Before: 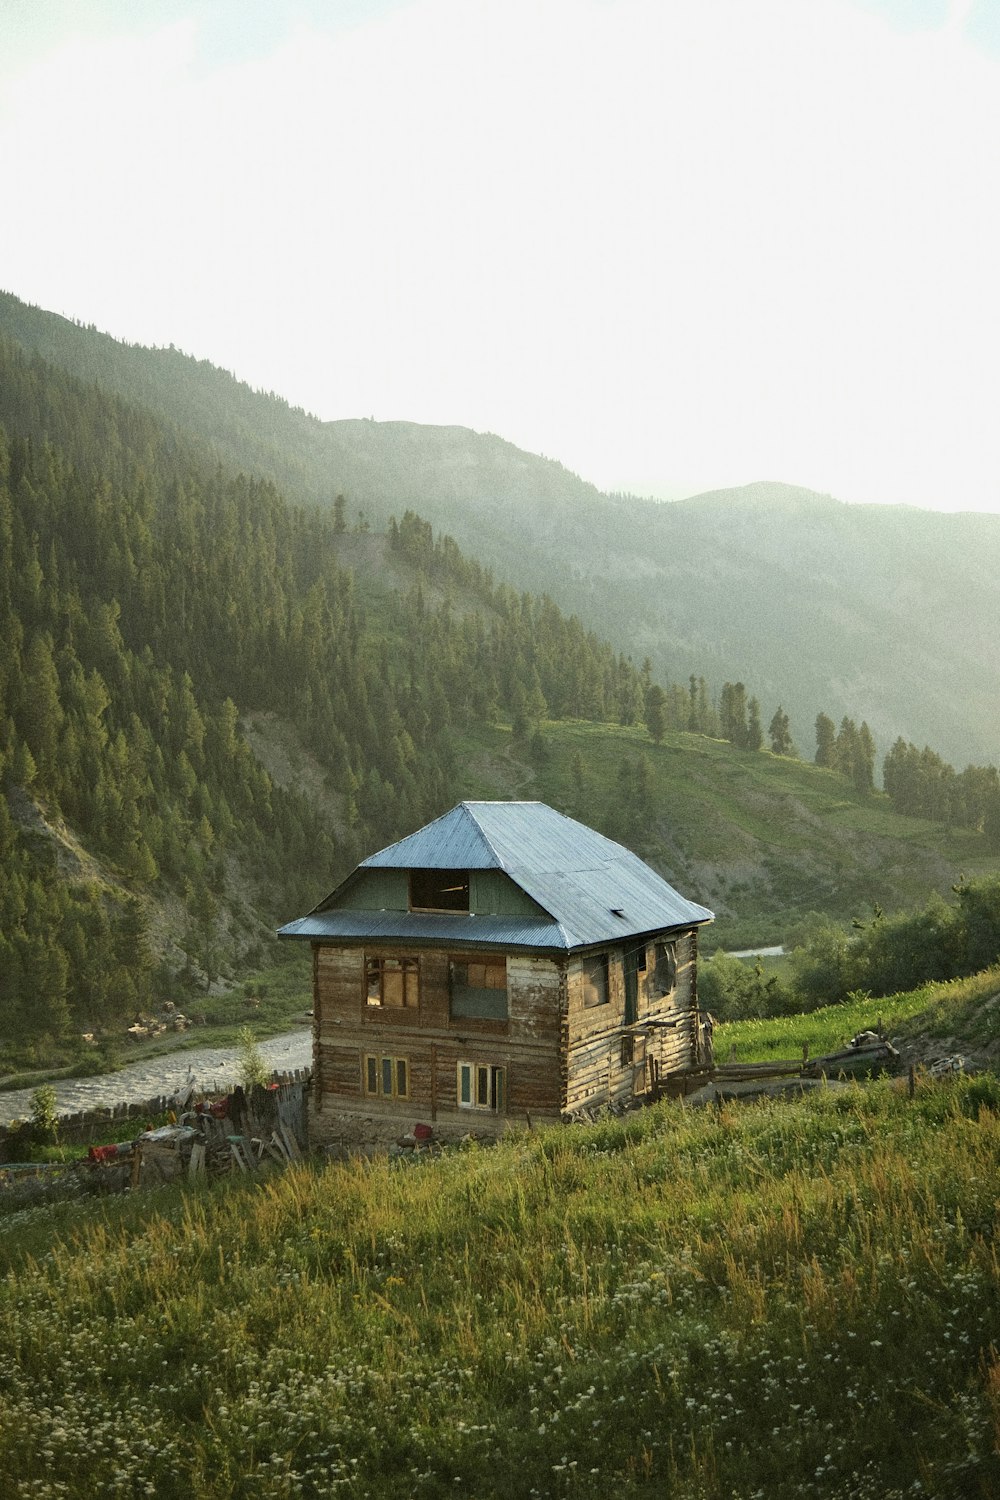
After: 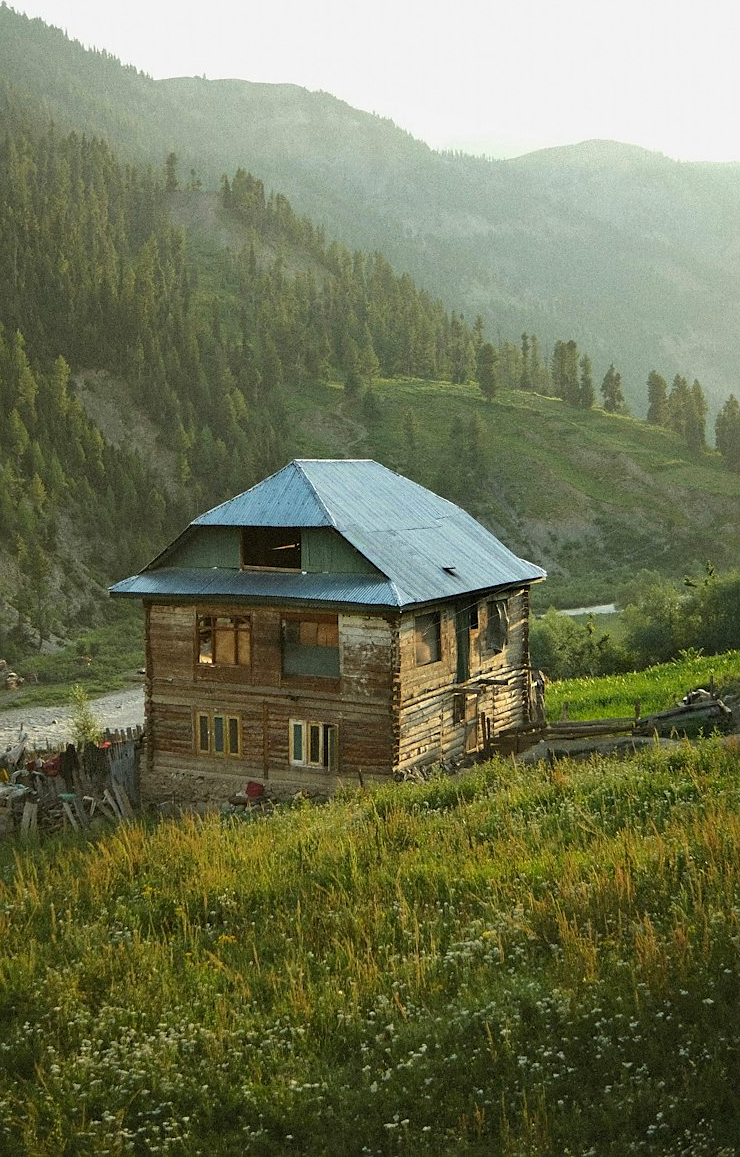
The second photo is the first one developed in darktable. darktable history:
shadows and highlights: shadows 25, highlights -25
sharpen: radius 1.458, amount 0.398, threshold 1.271
crop: left 16.871%, top 22.857%, right 9.116%
